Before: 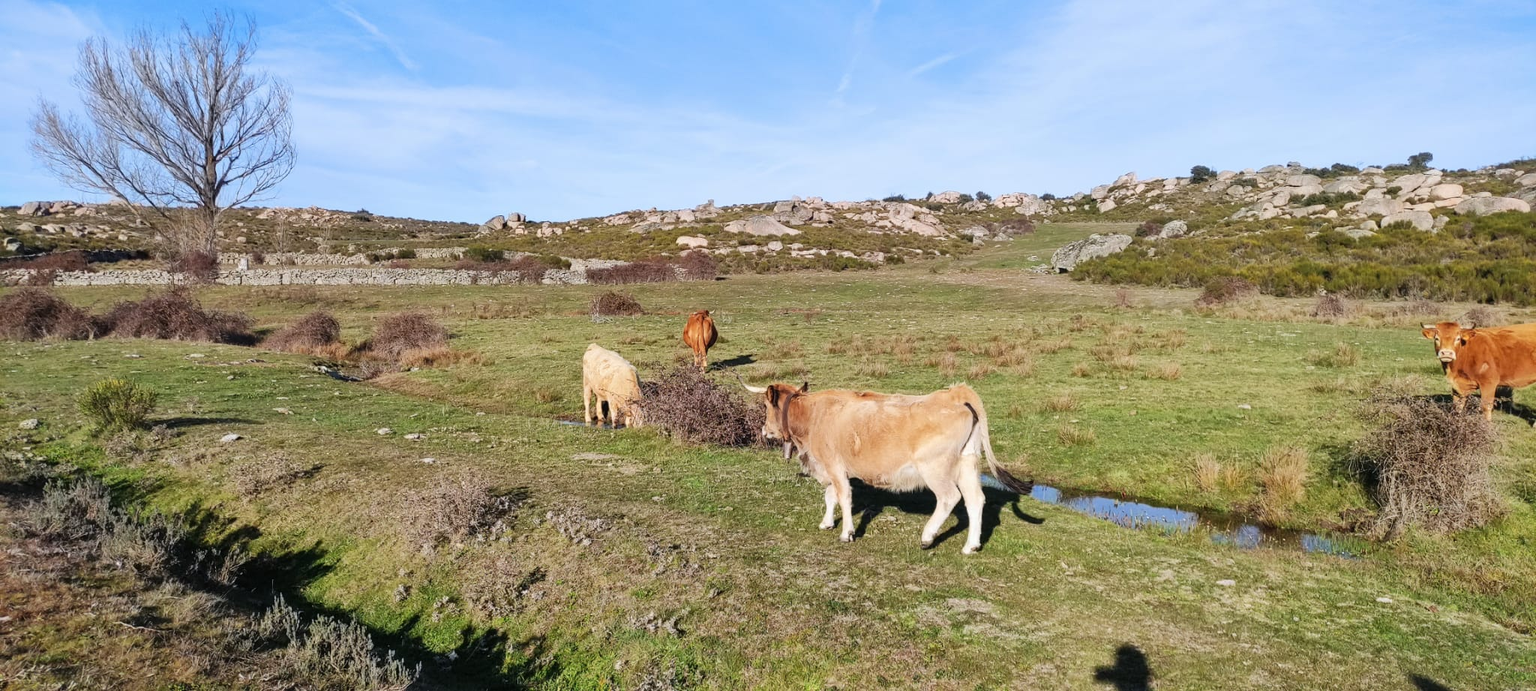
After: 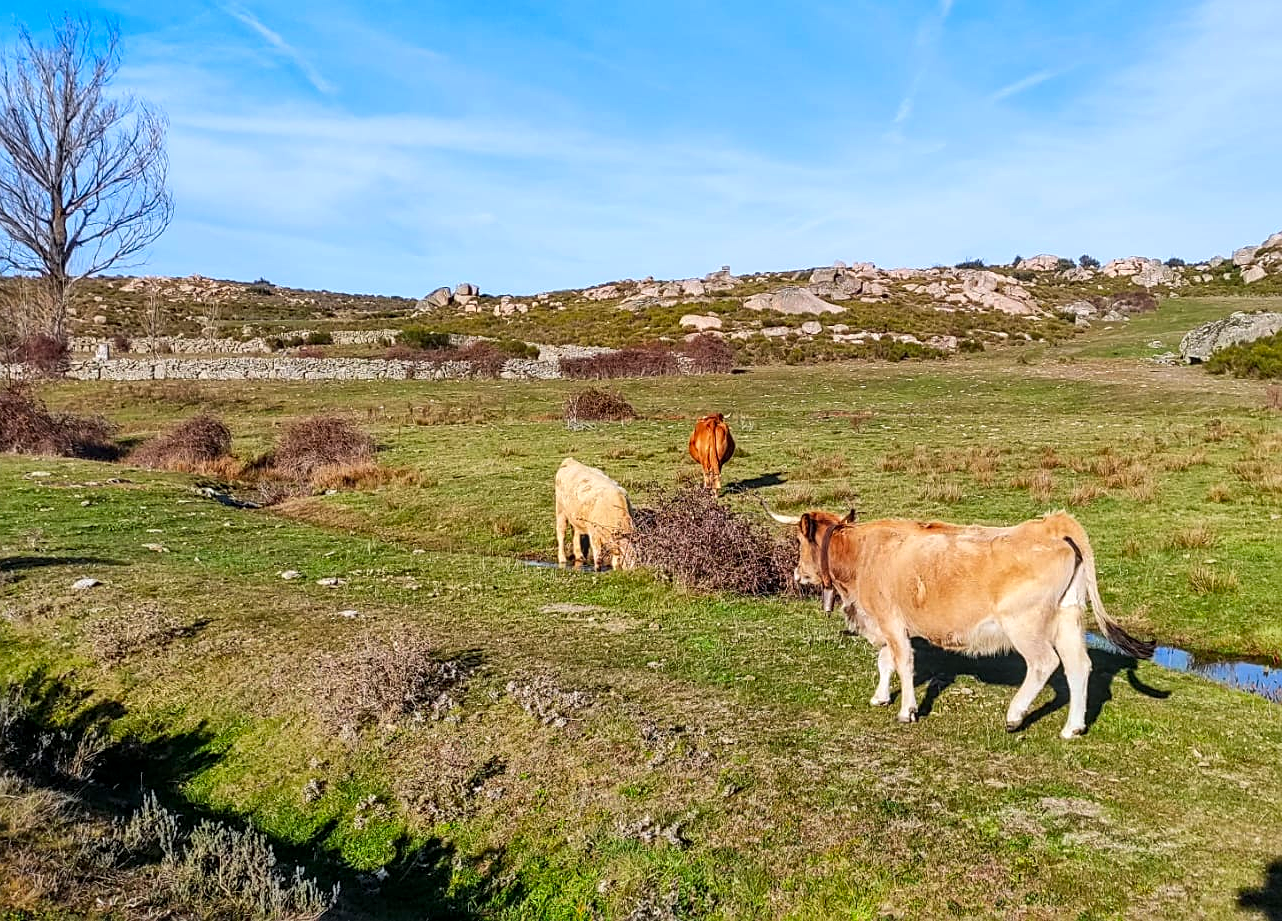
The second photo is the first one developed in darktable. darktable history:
local contrast: on, module defaults
contrast brightness saturation: brightness -0.017, saturation 0.37
sharpen: on, module defaults
crop: left 10.856%, right 26.532%
